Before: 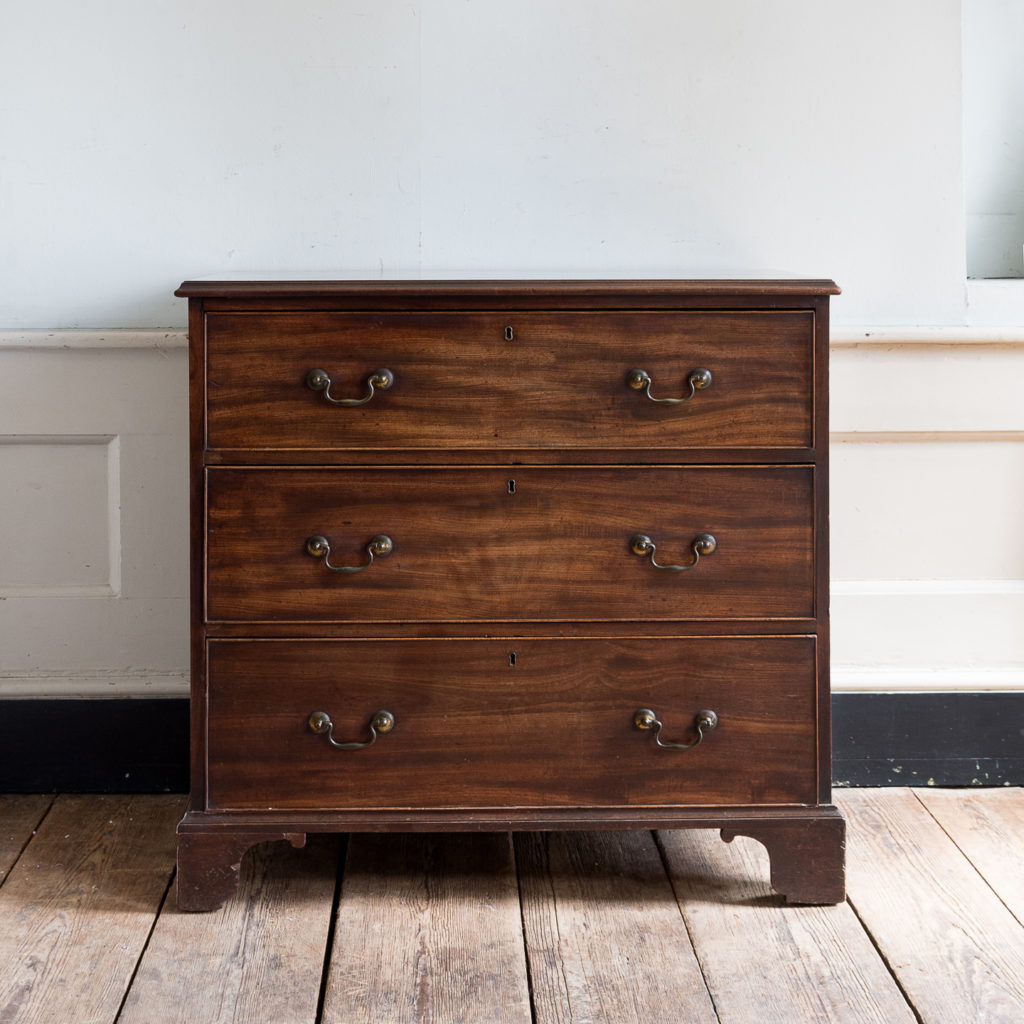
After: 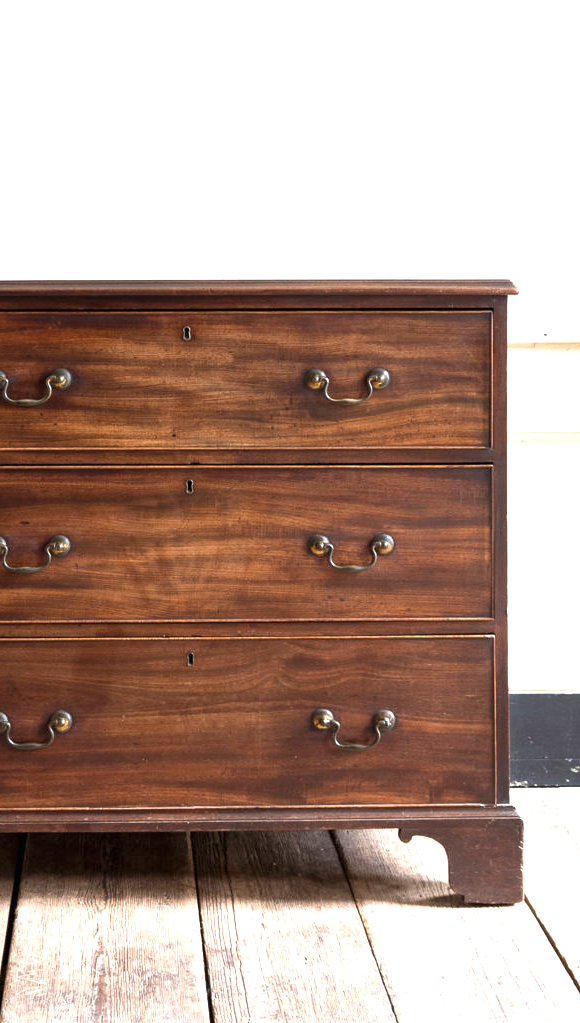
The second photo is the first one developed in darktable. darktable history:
exposure: black level correction 0, exposure 1.1 EV, compensate exposure bias true, compensate highlight preservation false
crop: left 31.458%, top 0%, right 11.876%
white balance: emerald 1
